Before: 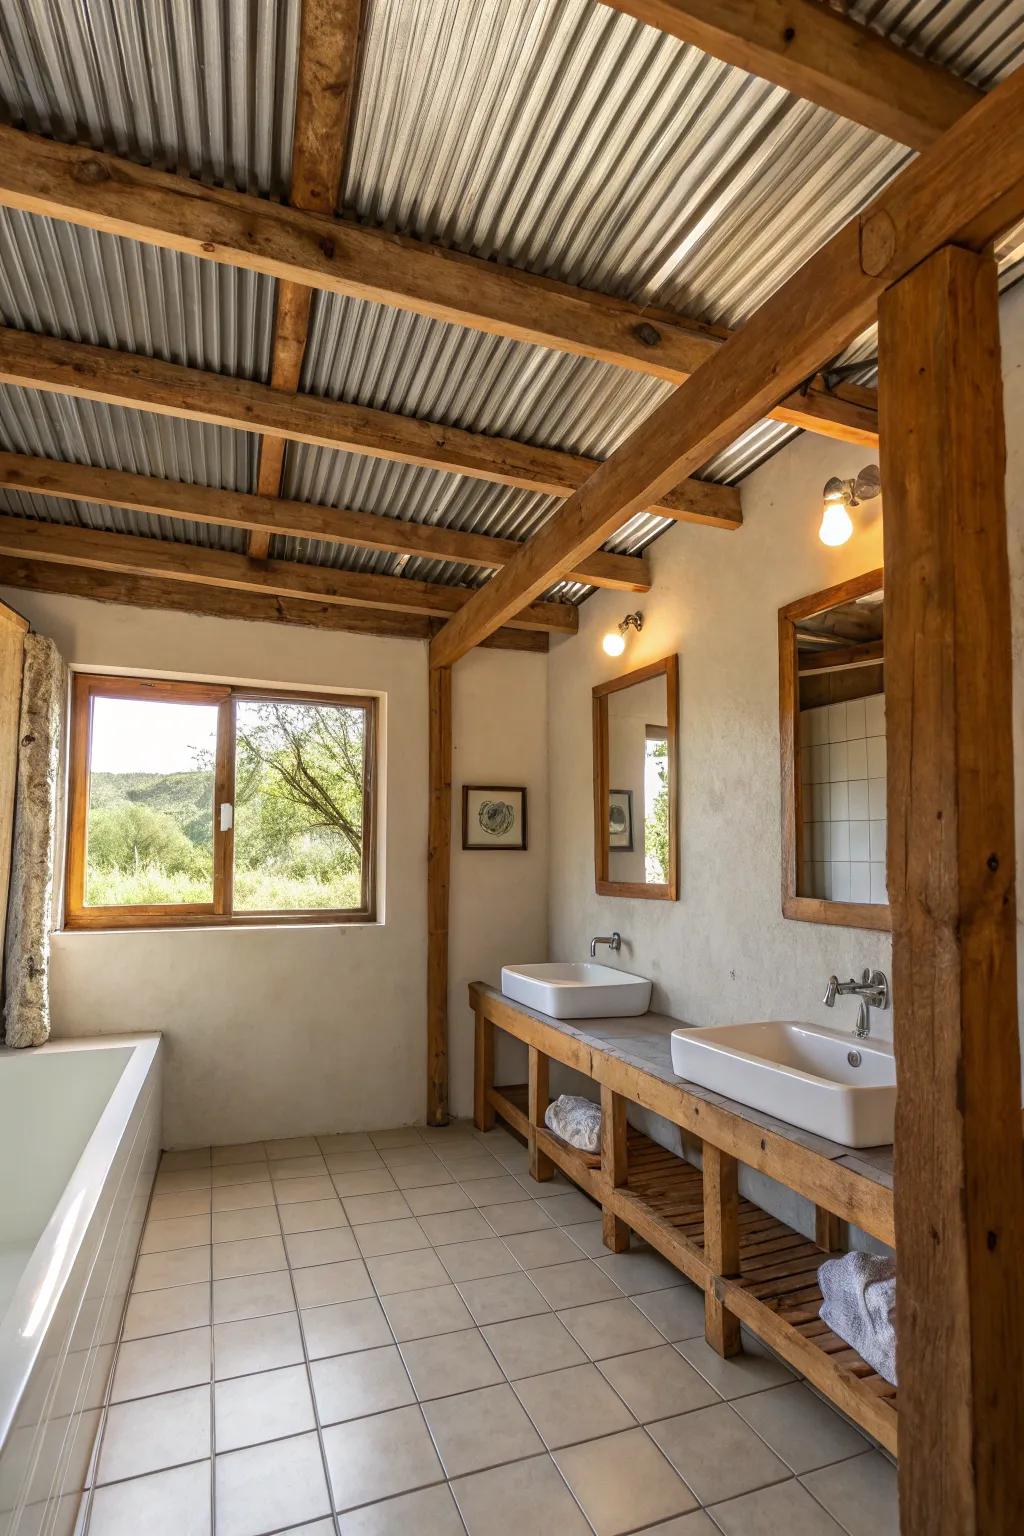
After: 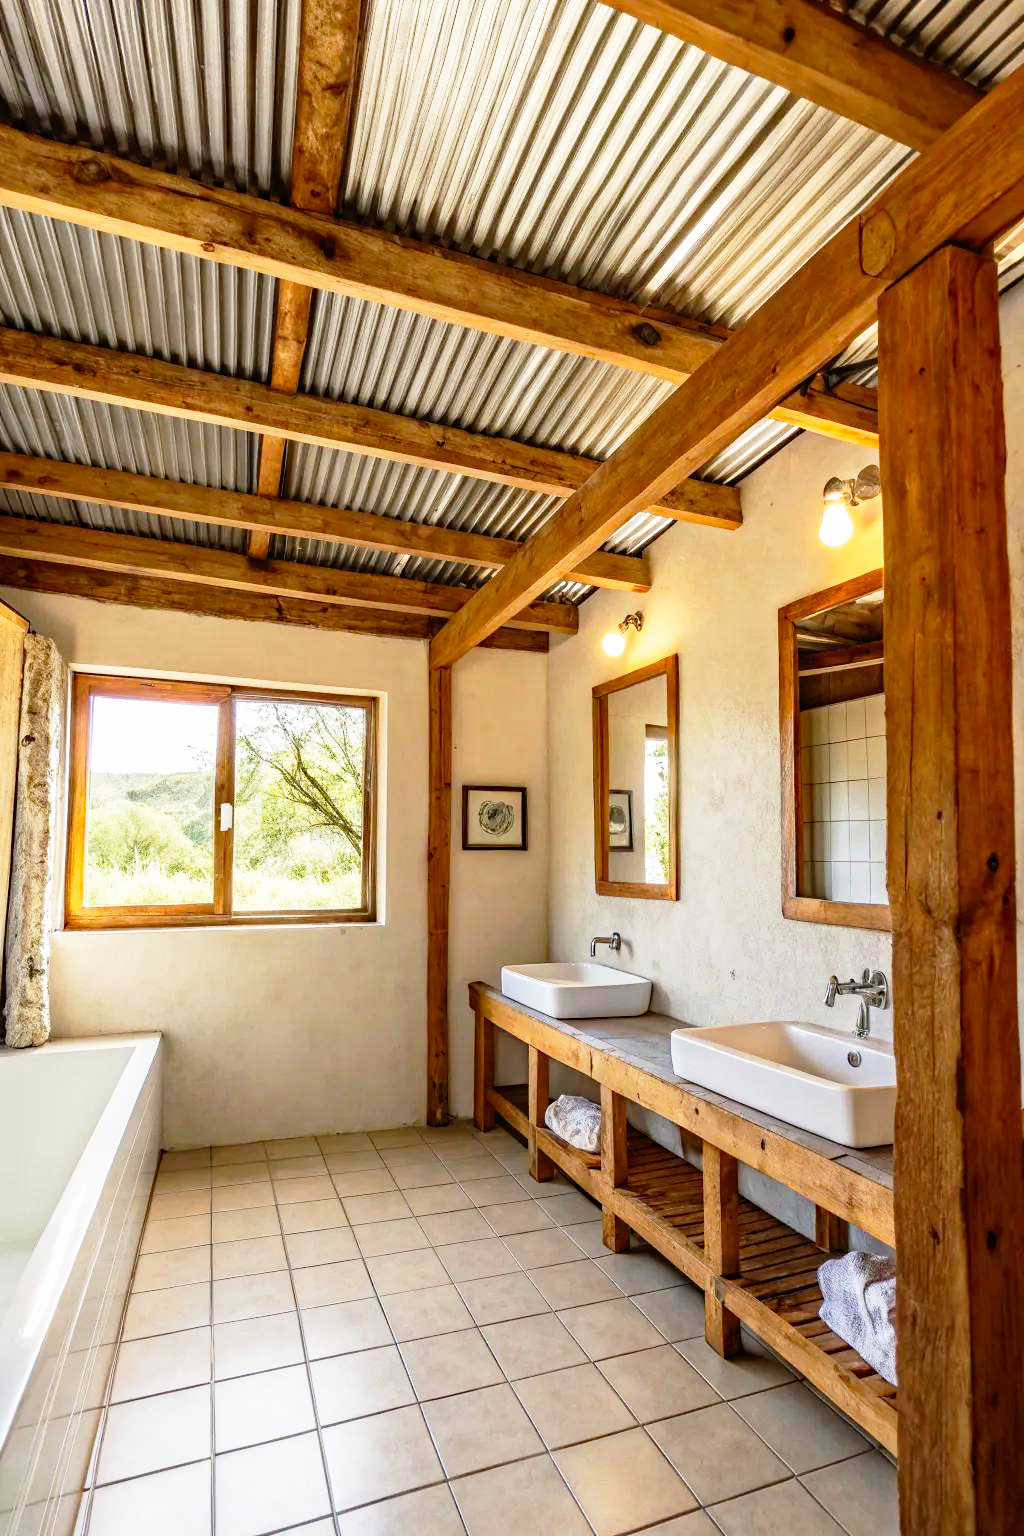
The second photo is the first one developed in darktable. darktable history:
exposure: exposure -0.268 EV, compensate exposure bias true, compensate highlight preservation false
base curve: curves: ch0 [(0, 0) (0.012, 0.01) (0.073, 0.168) (0.31, 0.711) (0.645, 0.957) (1, 1)], exposure shift 0.01, preserve colors none
haze removal: compatibility mode true, adaptive false
